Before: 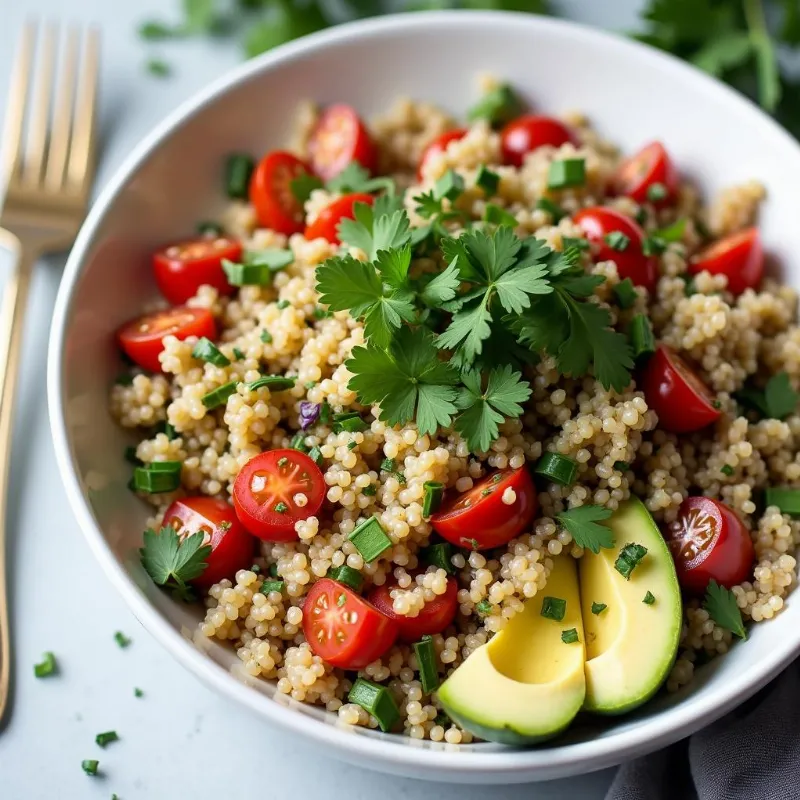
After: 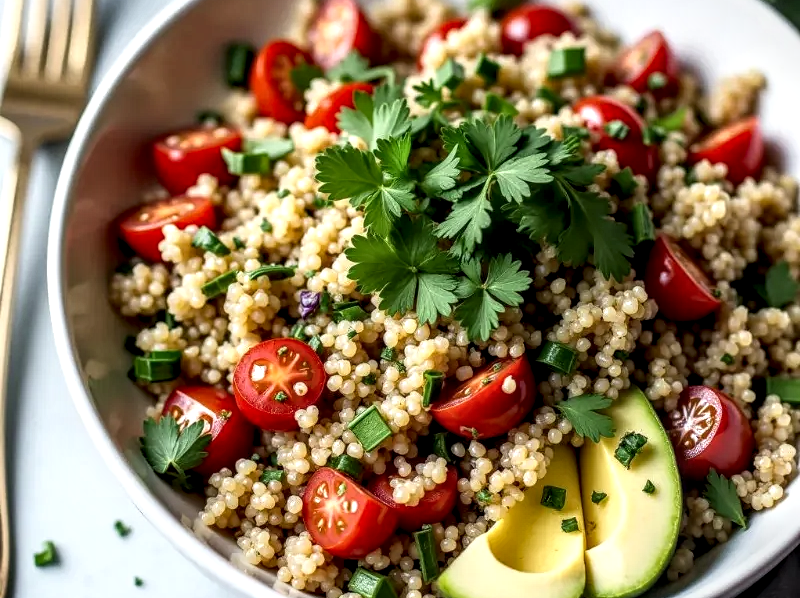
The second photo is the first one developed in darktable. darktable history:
shadows and highlights: shadows -0.611, highlights 41.71
crop: top 13.932%, bottom 11.193%
local contrast: highlights 8%, shadows 40%, detail 183%, midtone range 0.47
